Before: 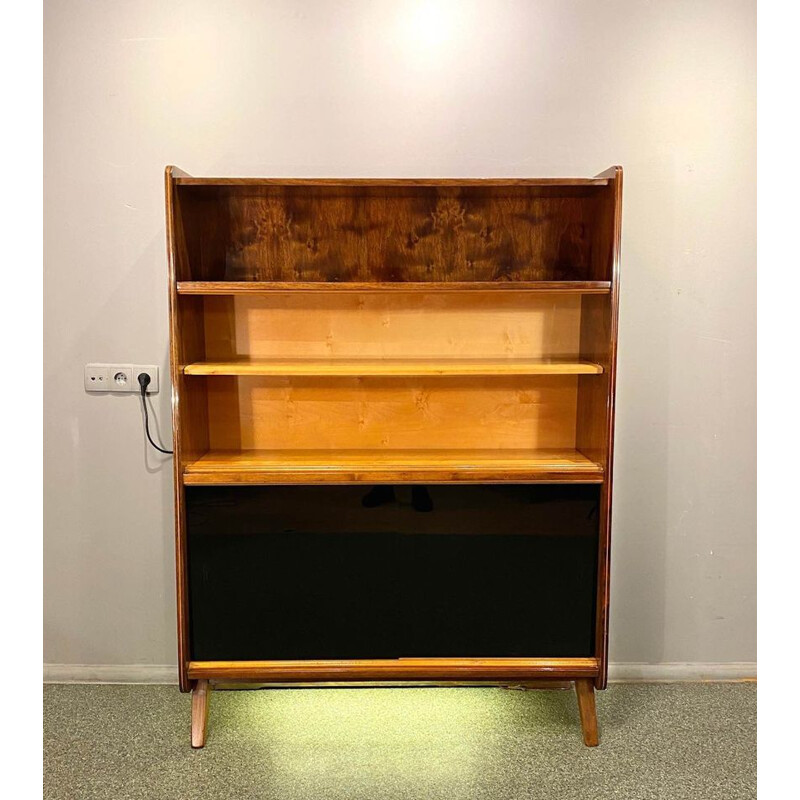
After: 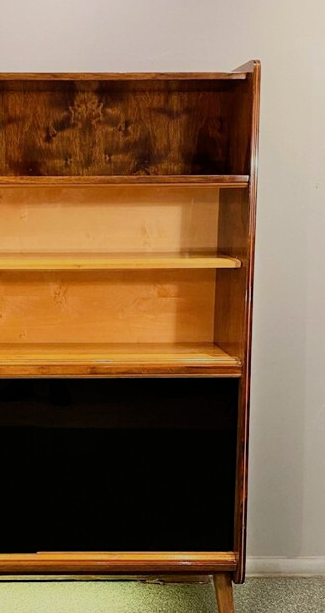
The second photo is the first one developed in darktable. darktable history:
crop: left 45.275%, top 13.341%, right 14.023%, bottom 9.938%
filmic rgb: black relative exposure -7.65 EV, white relative exposure 4.56 EV, hardness 3.61
